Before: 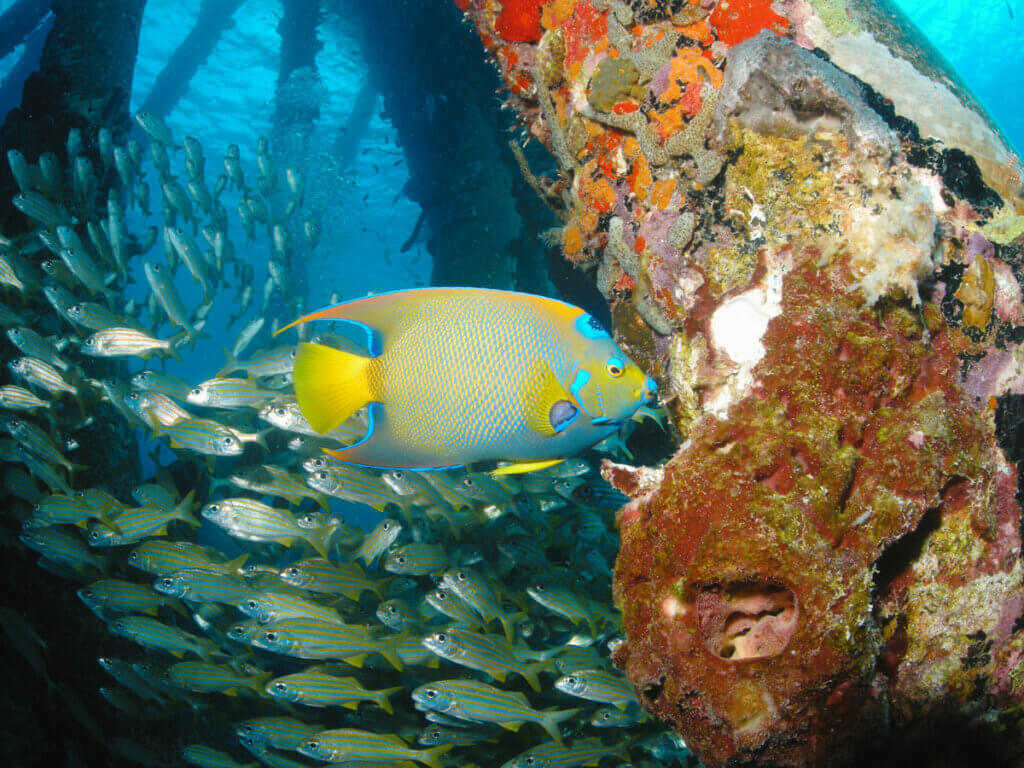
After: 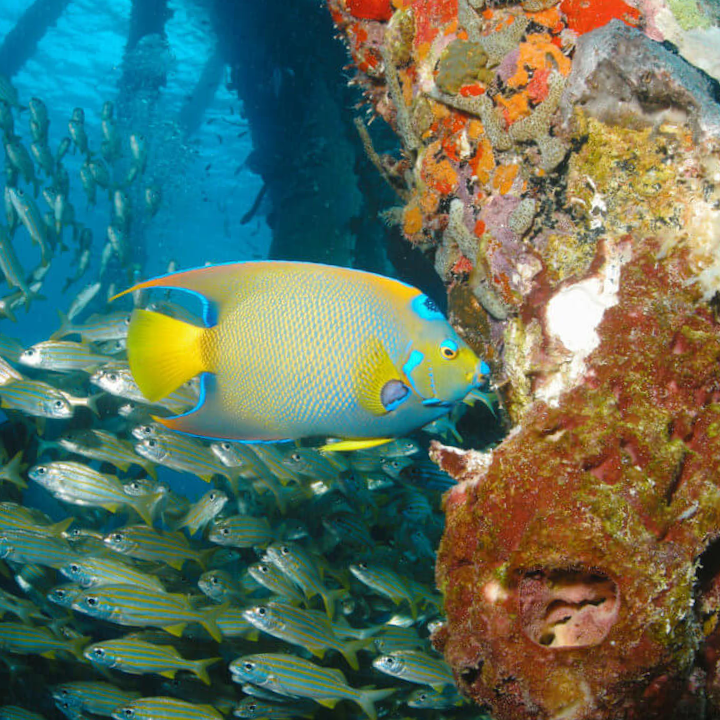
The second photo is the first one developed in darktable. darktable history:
crop and rotate: angle -2.84°, left 14.176%, top 0.041%, right 10.898%, bottom 0.059%
